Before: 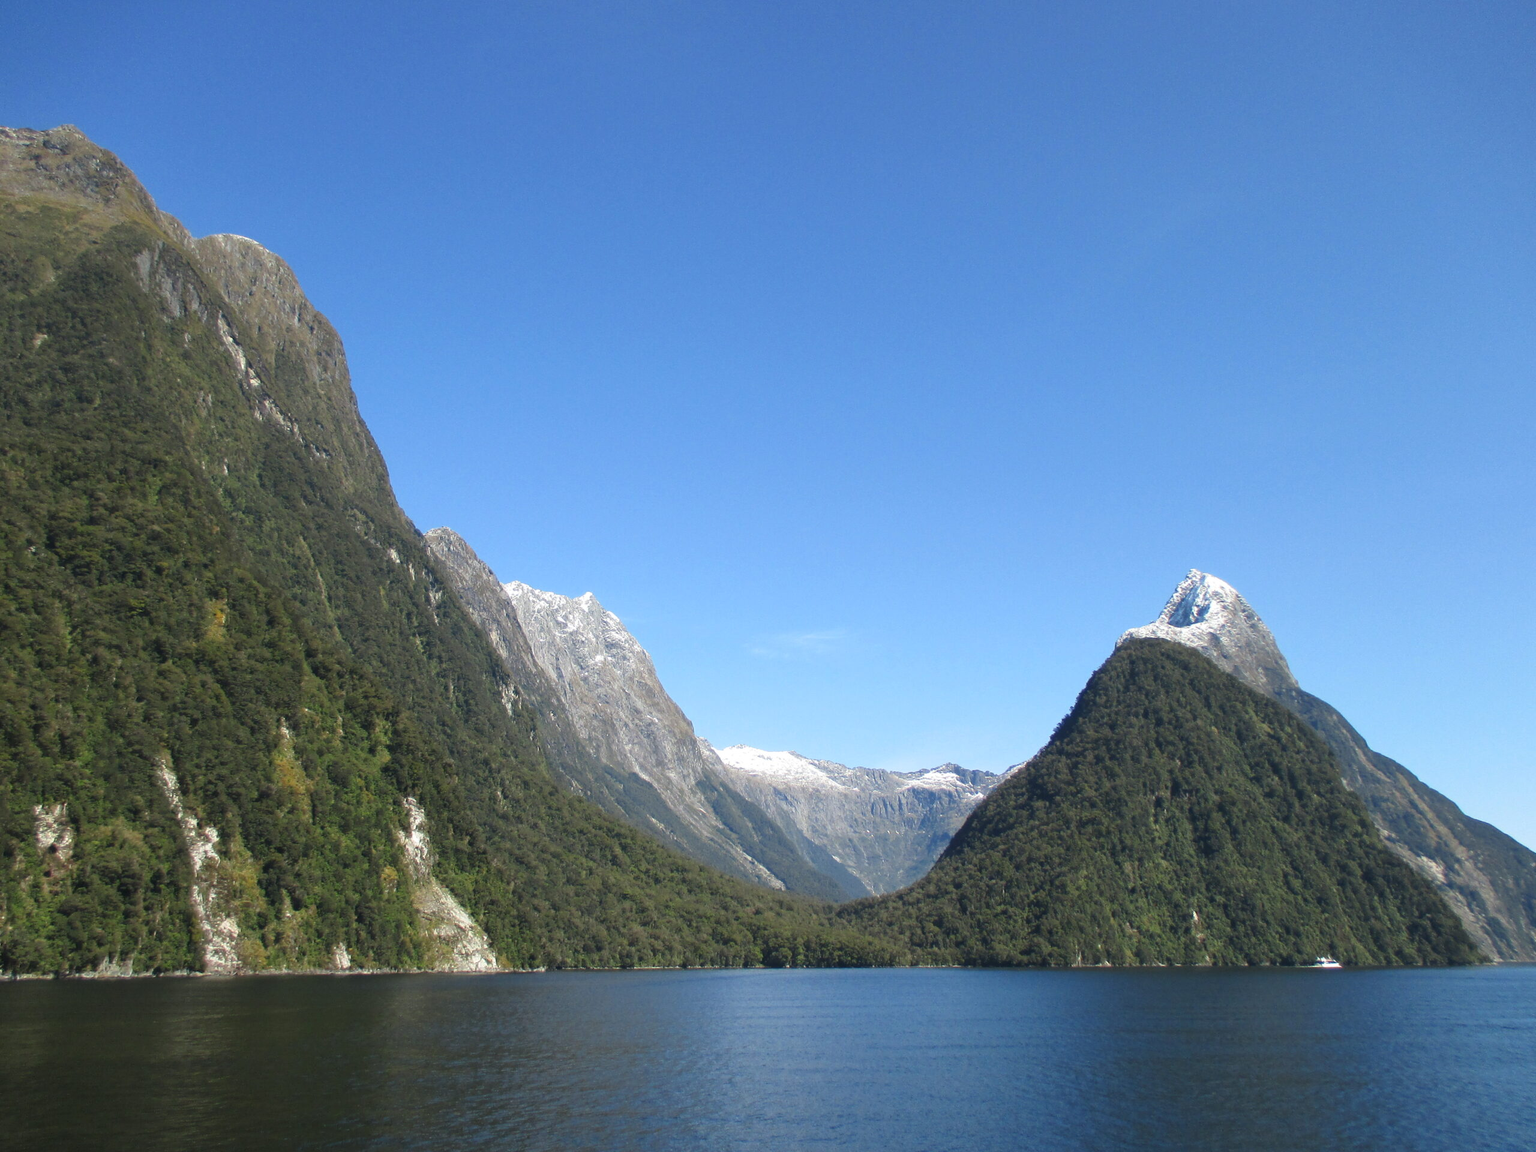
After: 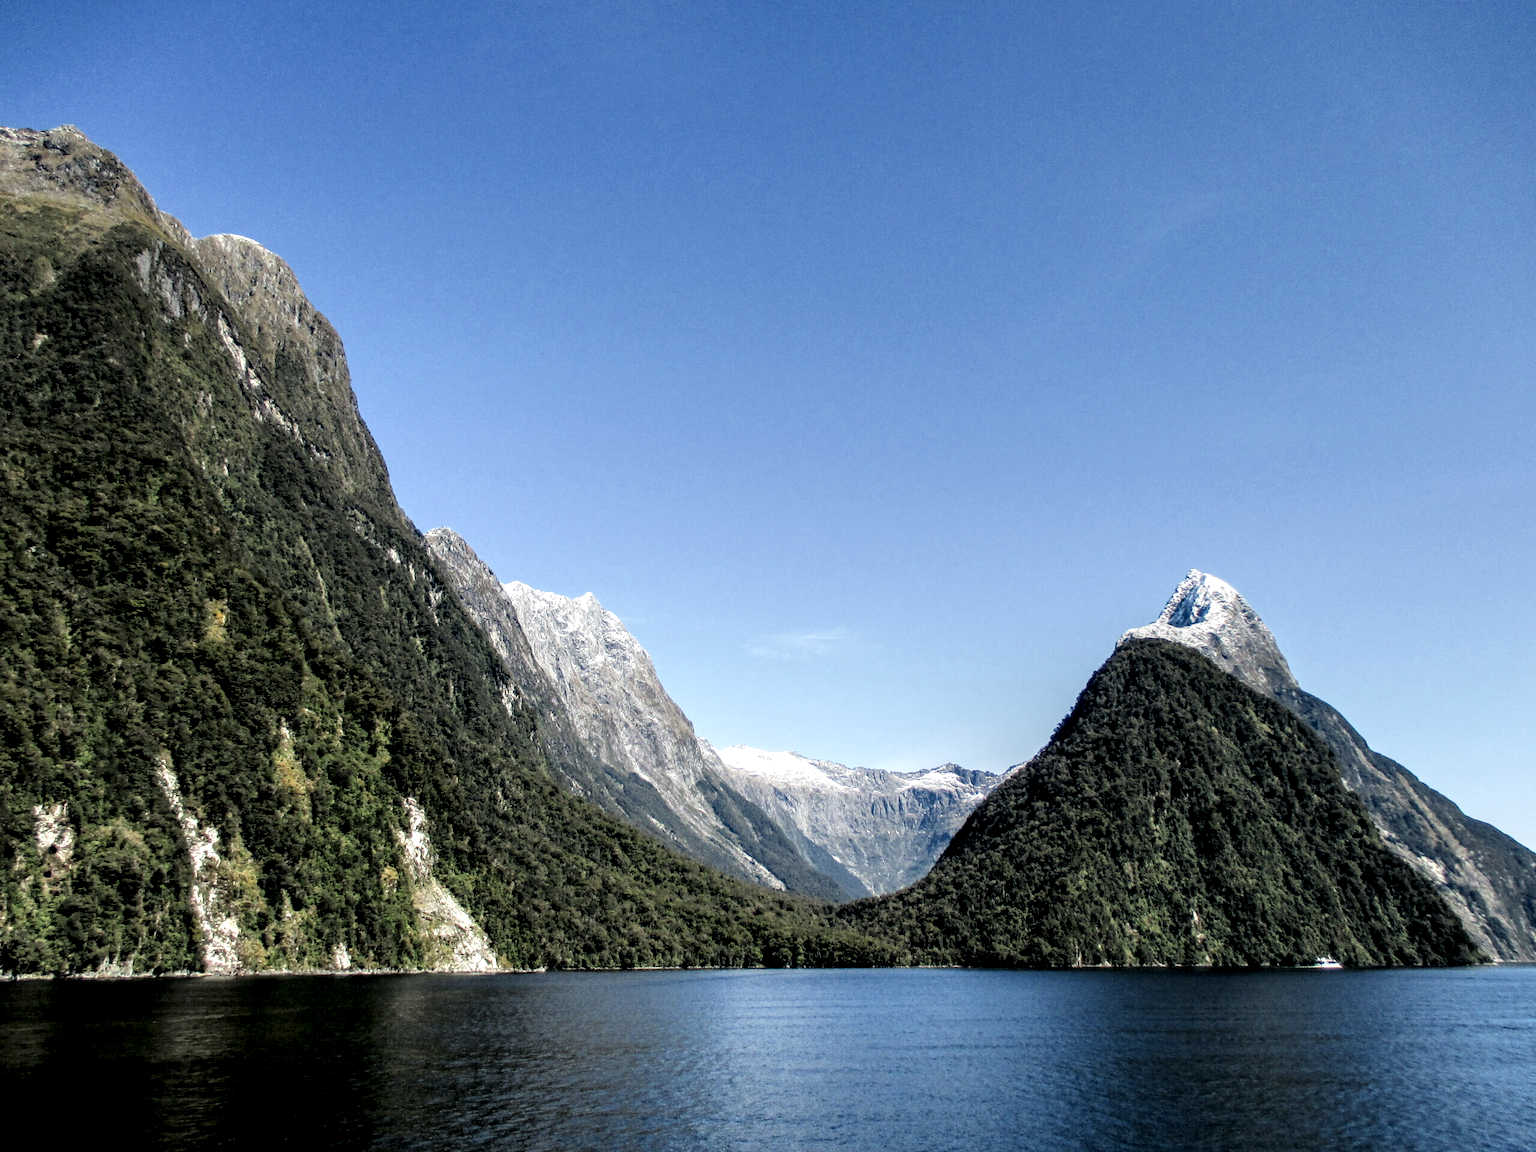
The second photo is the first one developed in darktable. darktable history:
local contrast: highlights 20%, detail 197%
filmic rgb: black relative exposure -5 EV, hardness 2.88, contrast 1.2, highlights saturation mix -30%
